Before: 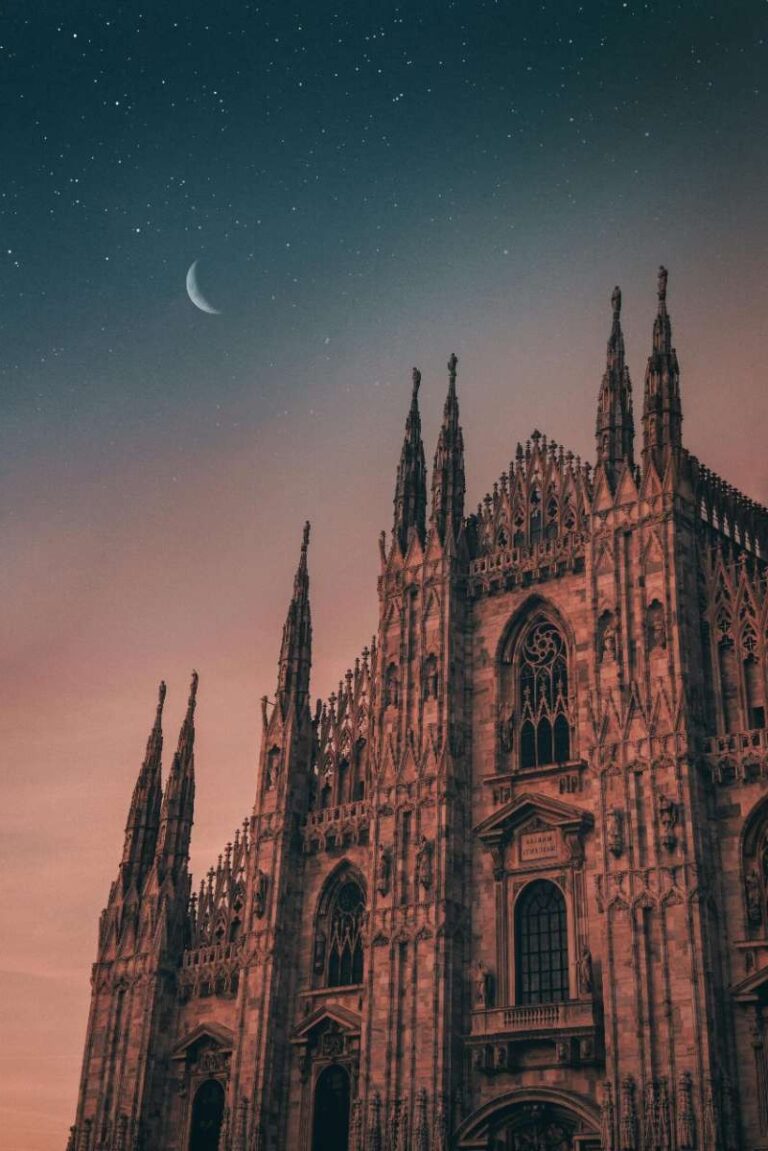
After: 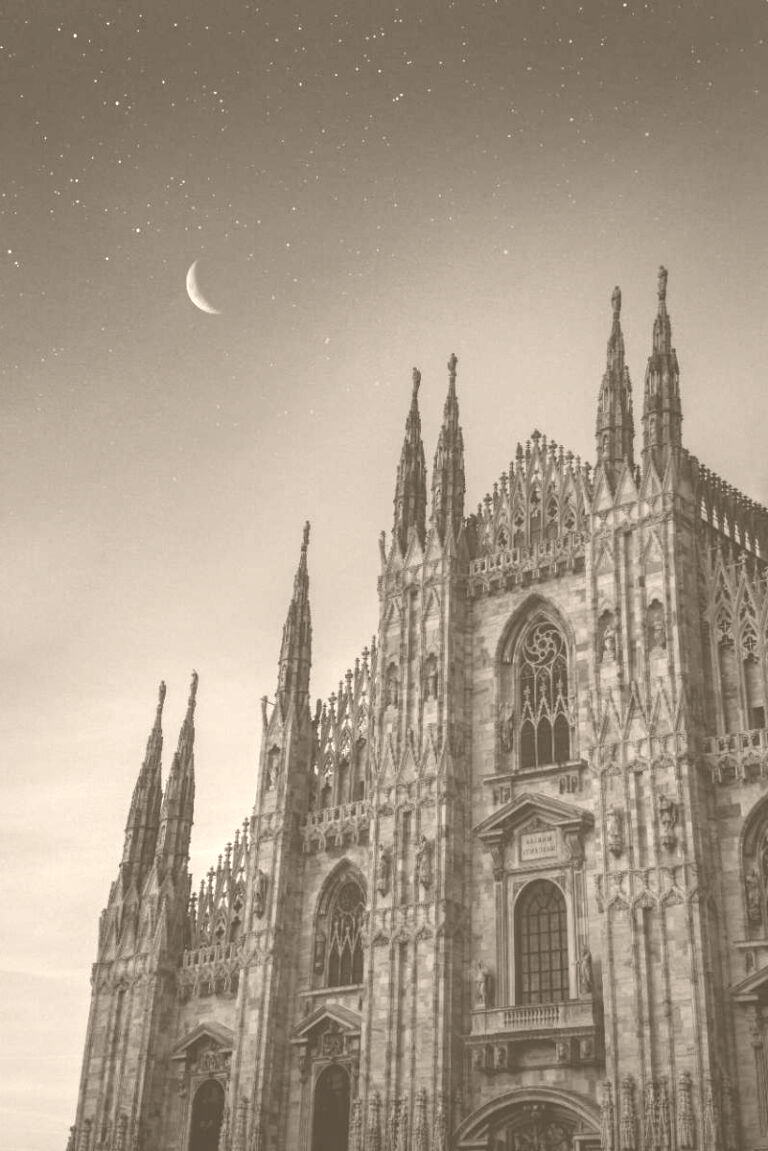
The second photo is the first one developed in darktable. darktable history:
colorize: hue 34.49°, saturation 35.33%, source mix 100%, version 1
color balance: lift [1, 1.015, 1.004, 0.985], gamma [1, 0.958, 0.971, 1.042], gain [1, 0.956, 0.977, 1.044]
